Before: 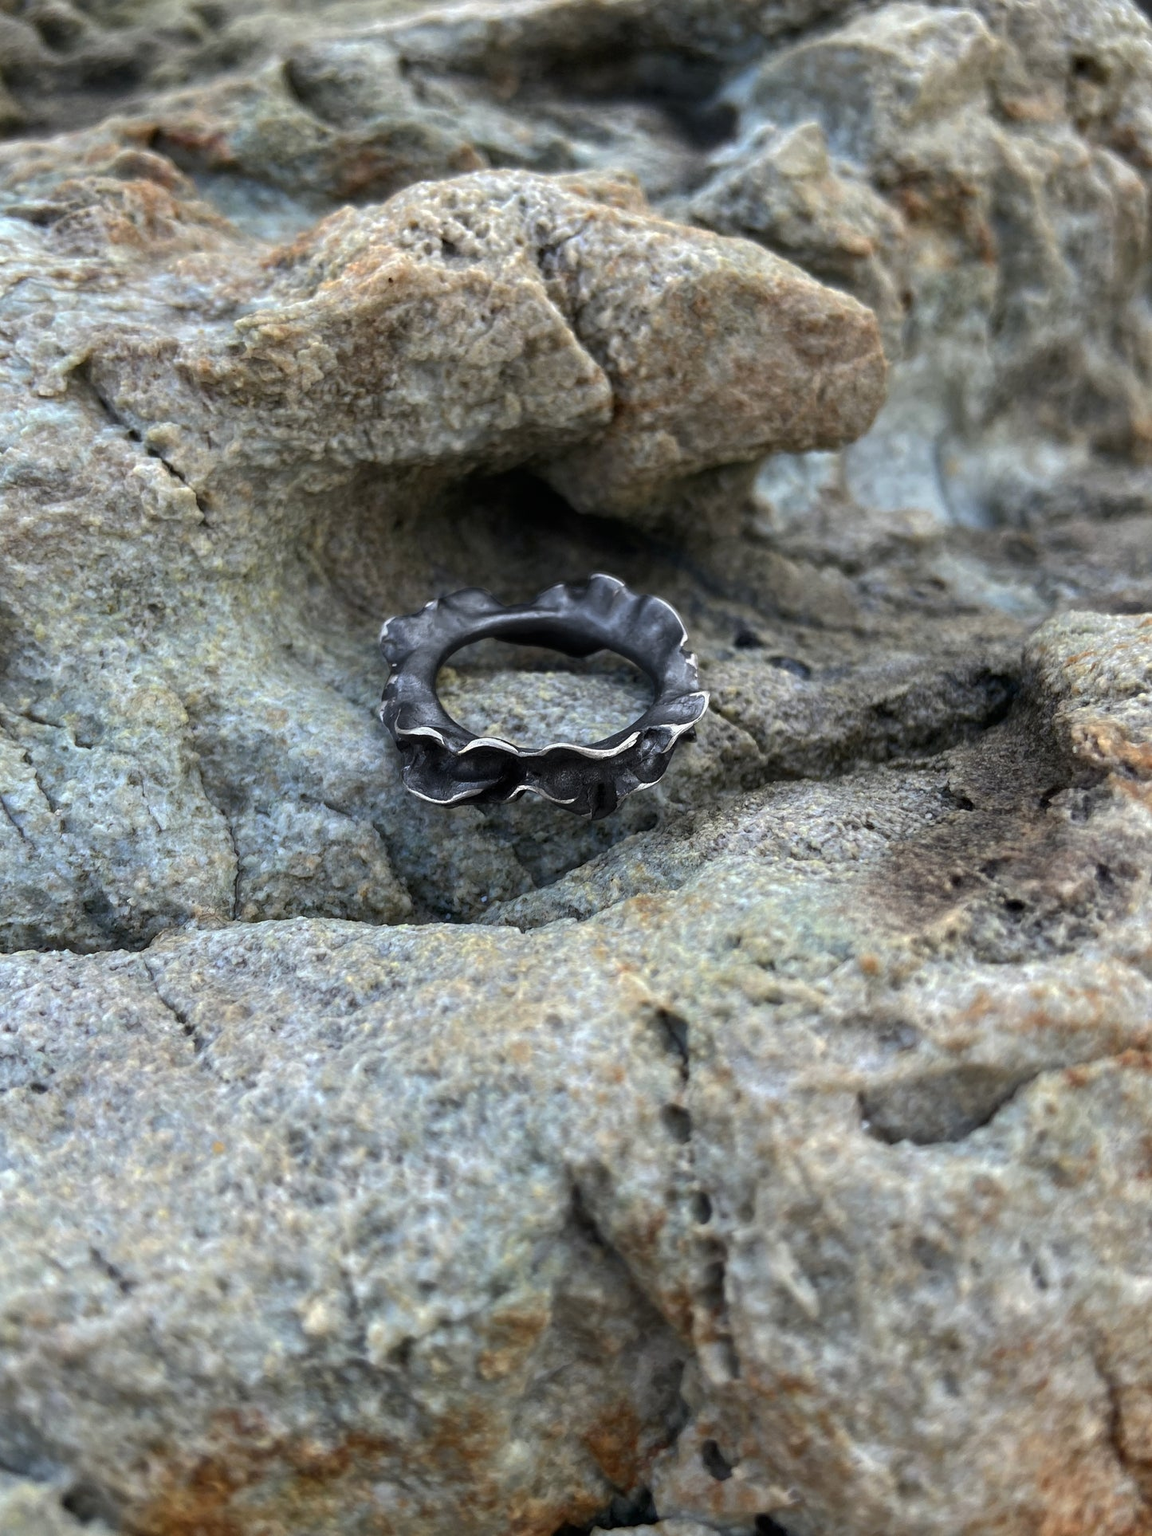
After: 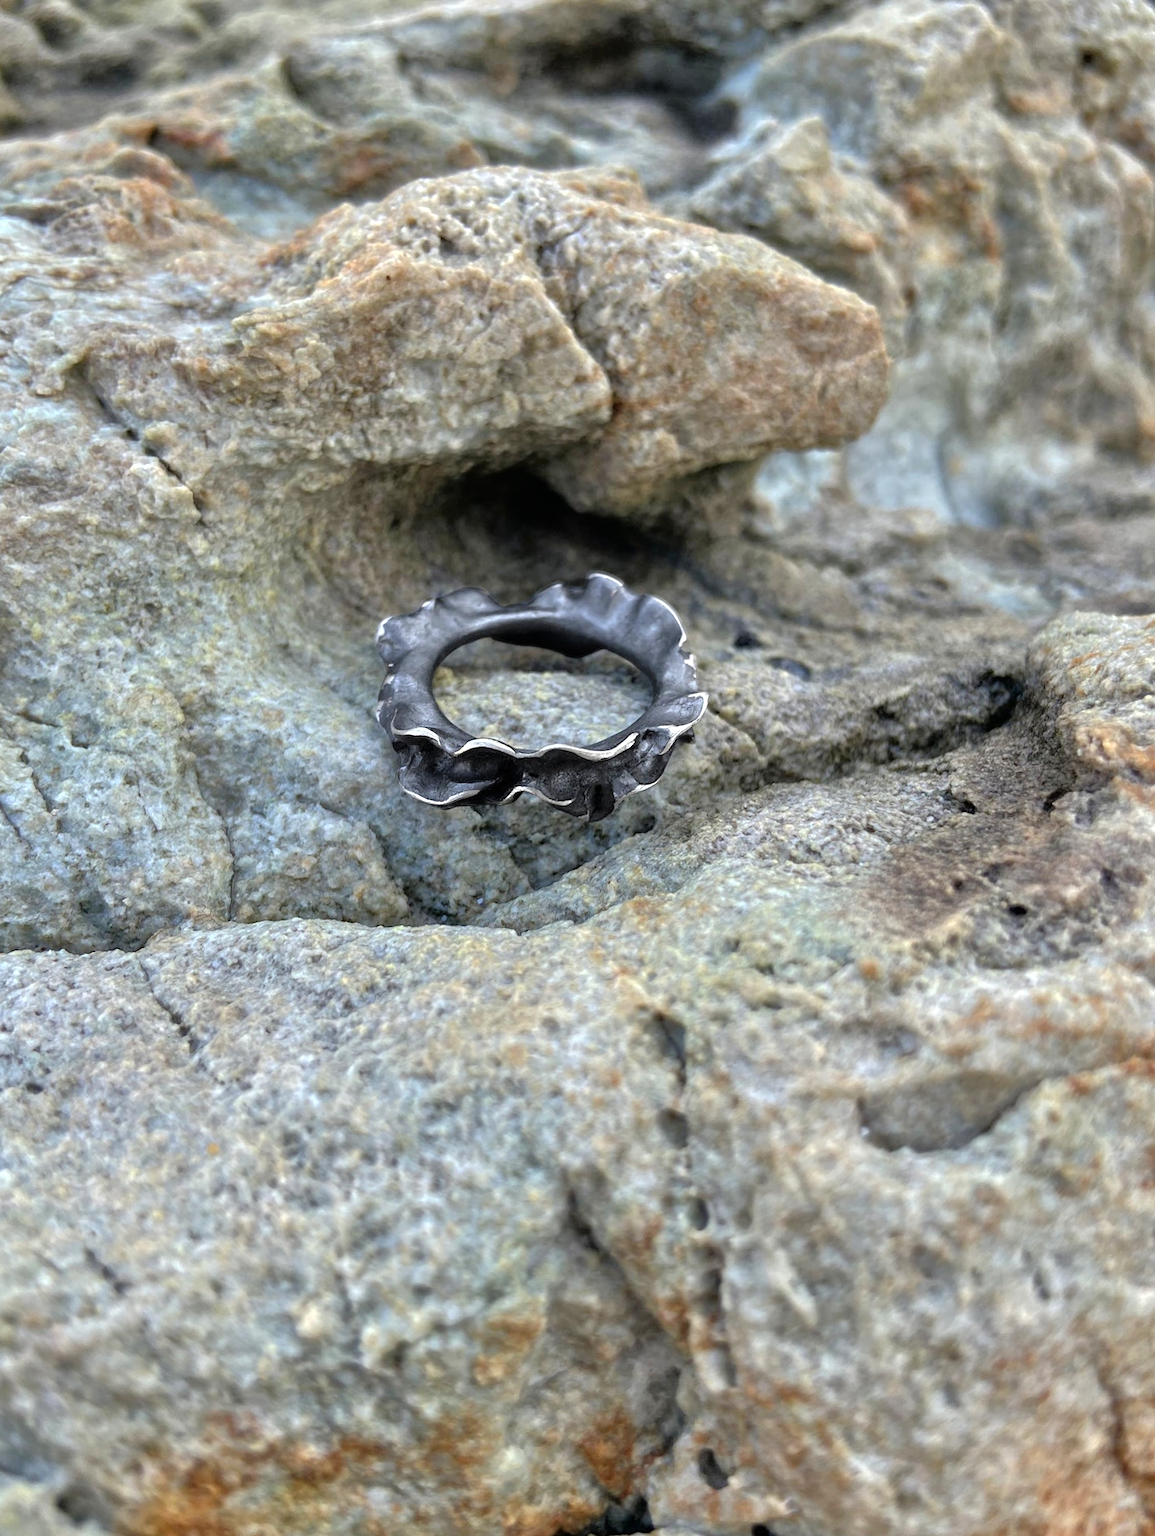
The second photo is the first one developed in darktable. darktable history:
tone equalizer: -7 EV 0.15 EV, -6 EV 0.6 EV, -5 EV 1.15 EV, -4 EV 1.33 EV, -3 EV 1.15 EV, -2 EV 0.6 EV, -1 EV 0.15 EV, mask exposure compensation -0.5 EV
rotate and perspective: rotation 0.192°, lens shift (horizontal) -0.015, crop left 0.005, crop right 0.996, crop top 0.006, crop bottom 0.99
